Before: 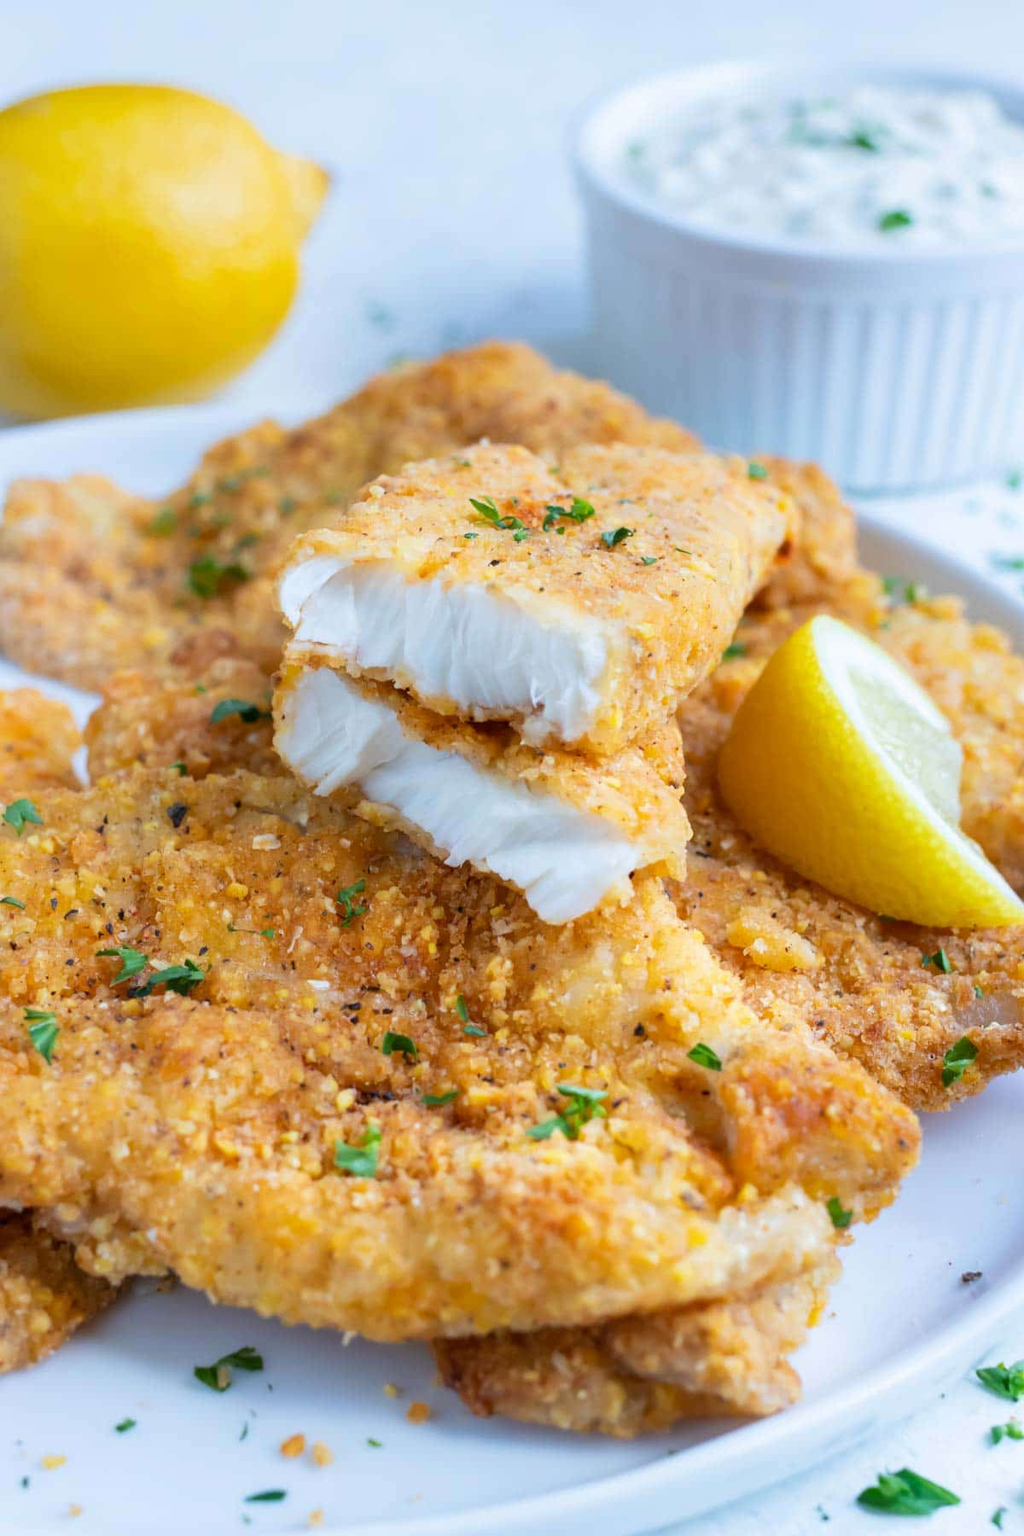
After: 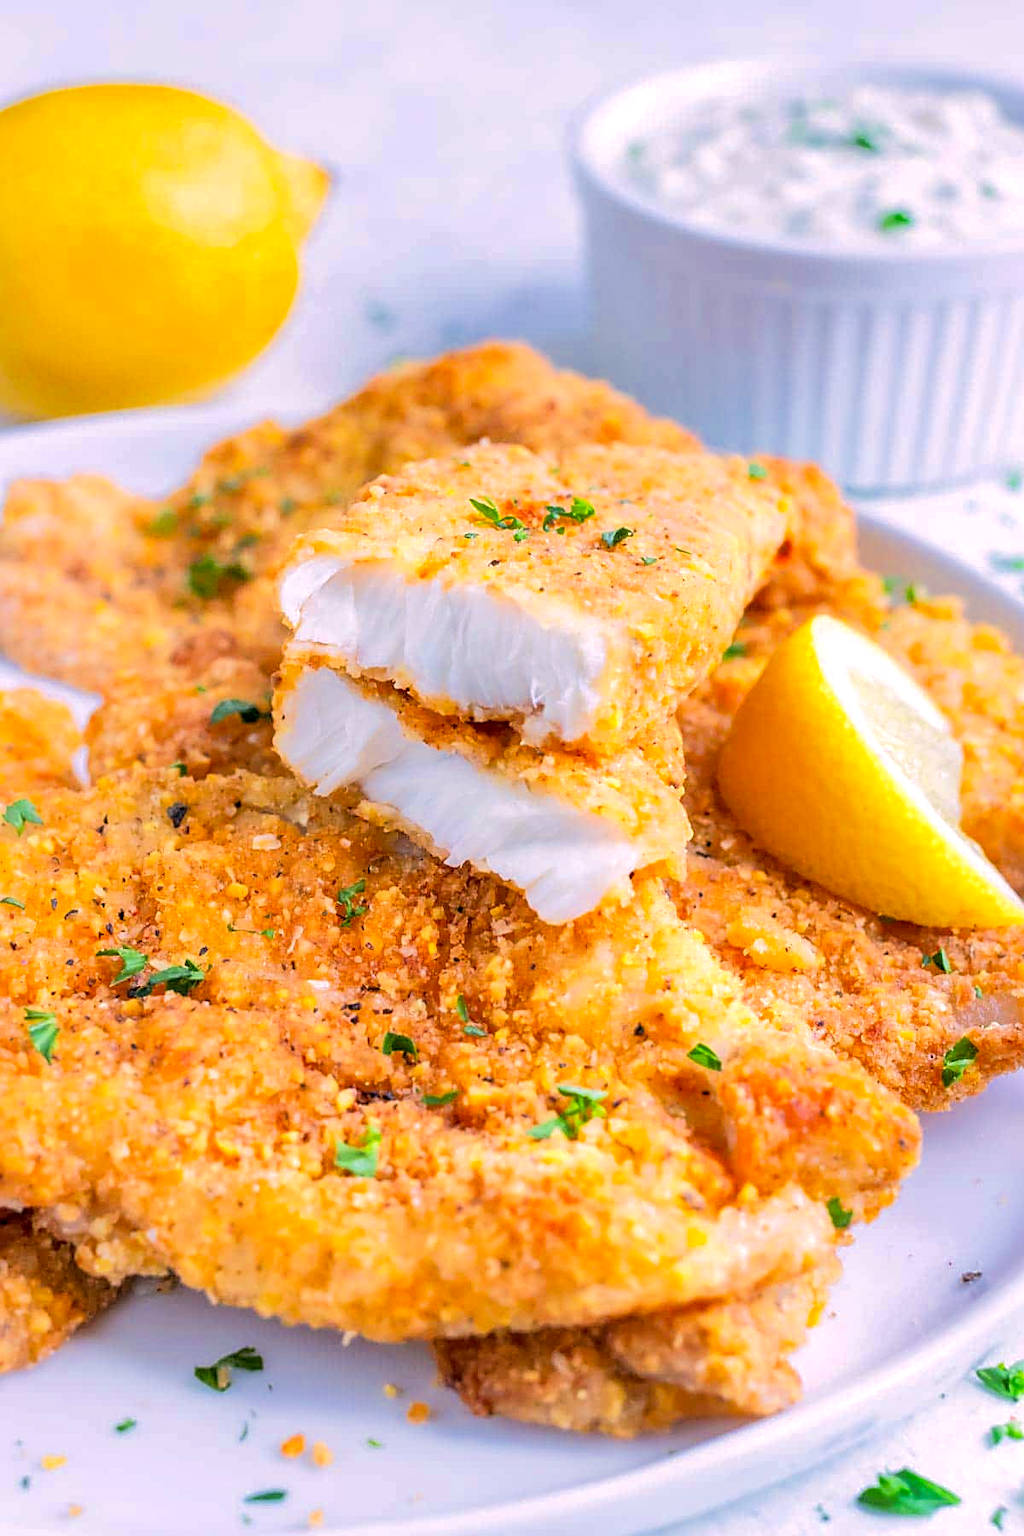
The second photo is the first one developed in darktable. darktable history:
tone equalizer: -7 EV 0.164 EV, -6 EV 0.637 EV, -5 EV 1.11 EV, -4 EV 1.29 EV, -3 EV 1.16 EV, -2 EV 0.6 EV, -1 EV 0.153 EV, edges refinement/feathering 500, mask exposure compensation -1.57 EV, preserve details no
sharpen: on, module defaults
shadows and highlights: on, module defaults
color correction: highlights a* 12.52, highlights b* 5.57
local contrast: on, module defaults
